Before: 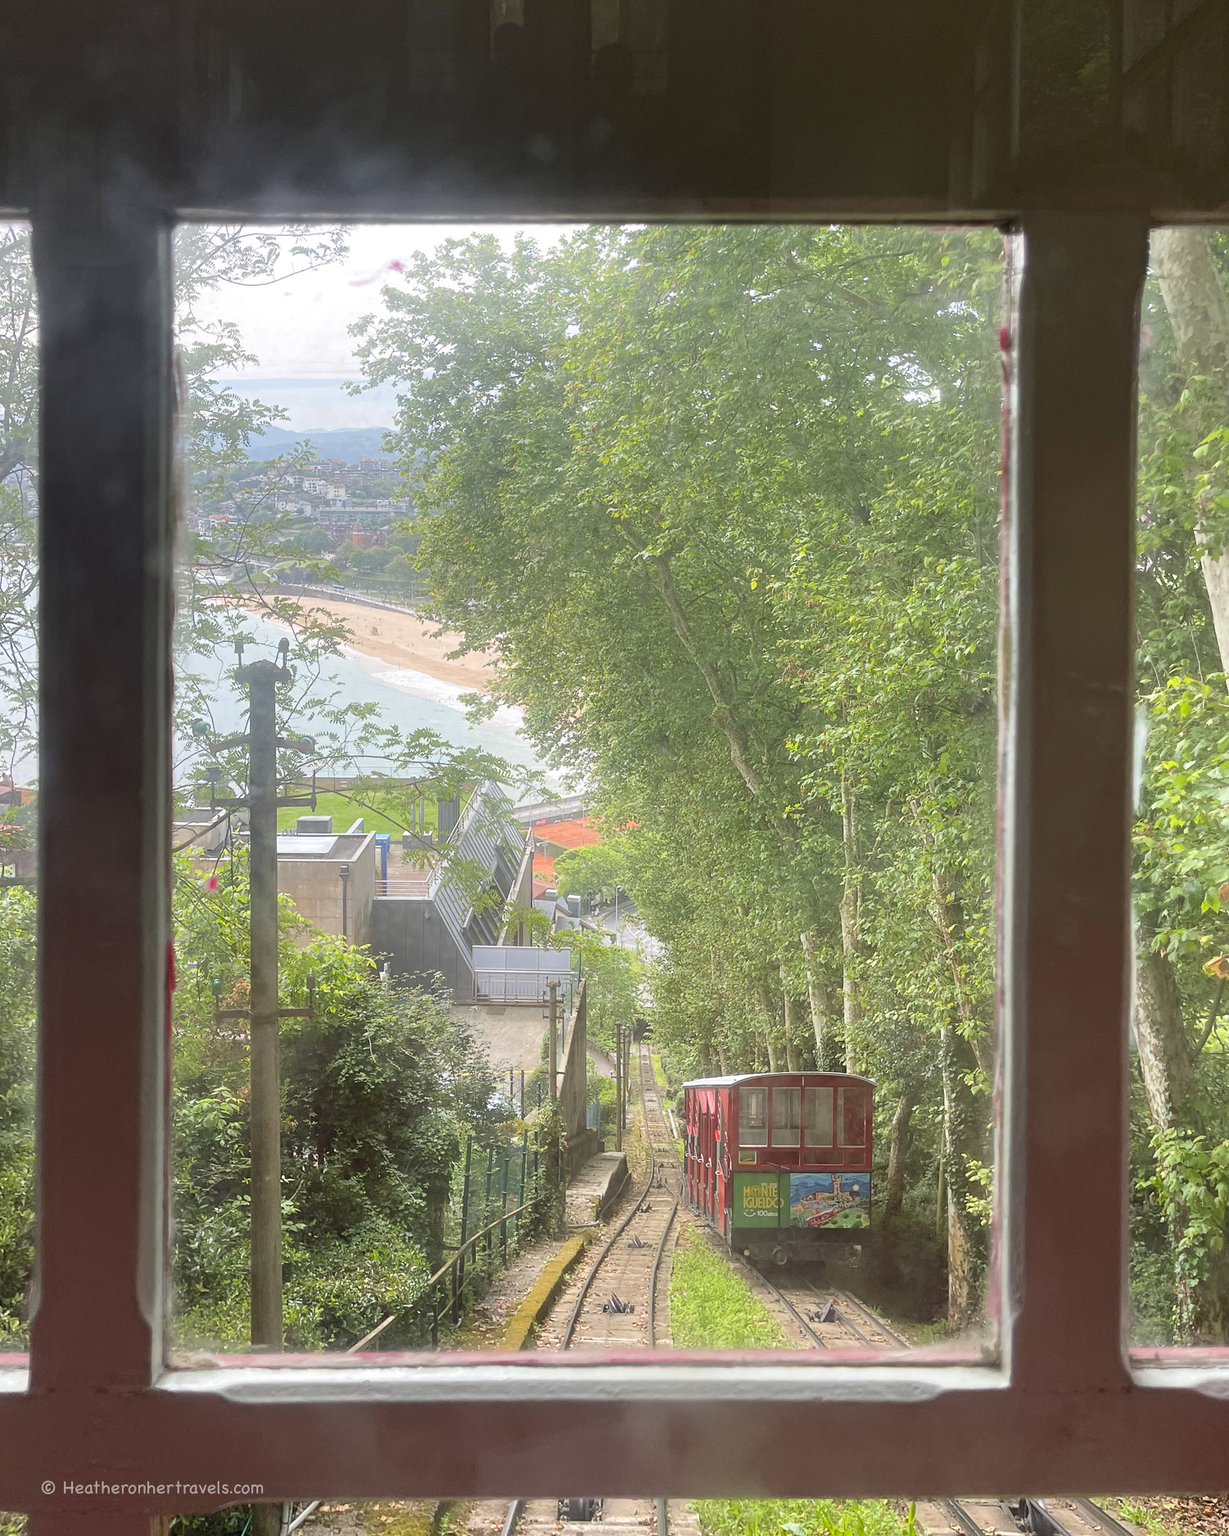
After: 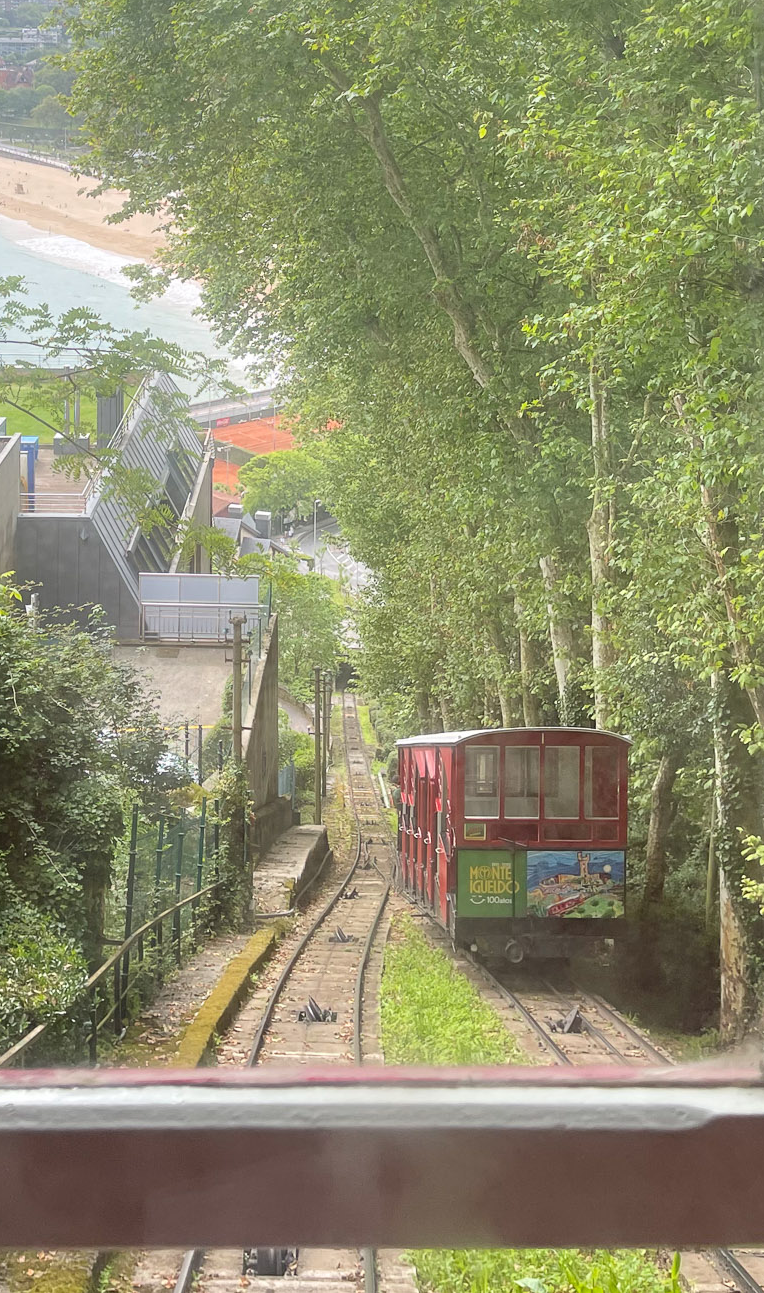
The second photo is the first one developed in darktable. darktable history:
crop and rotate: left 29.221%, top 31.069%, right 19.848%
